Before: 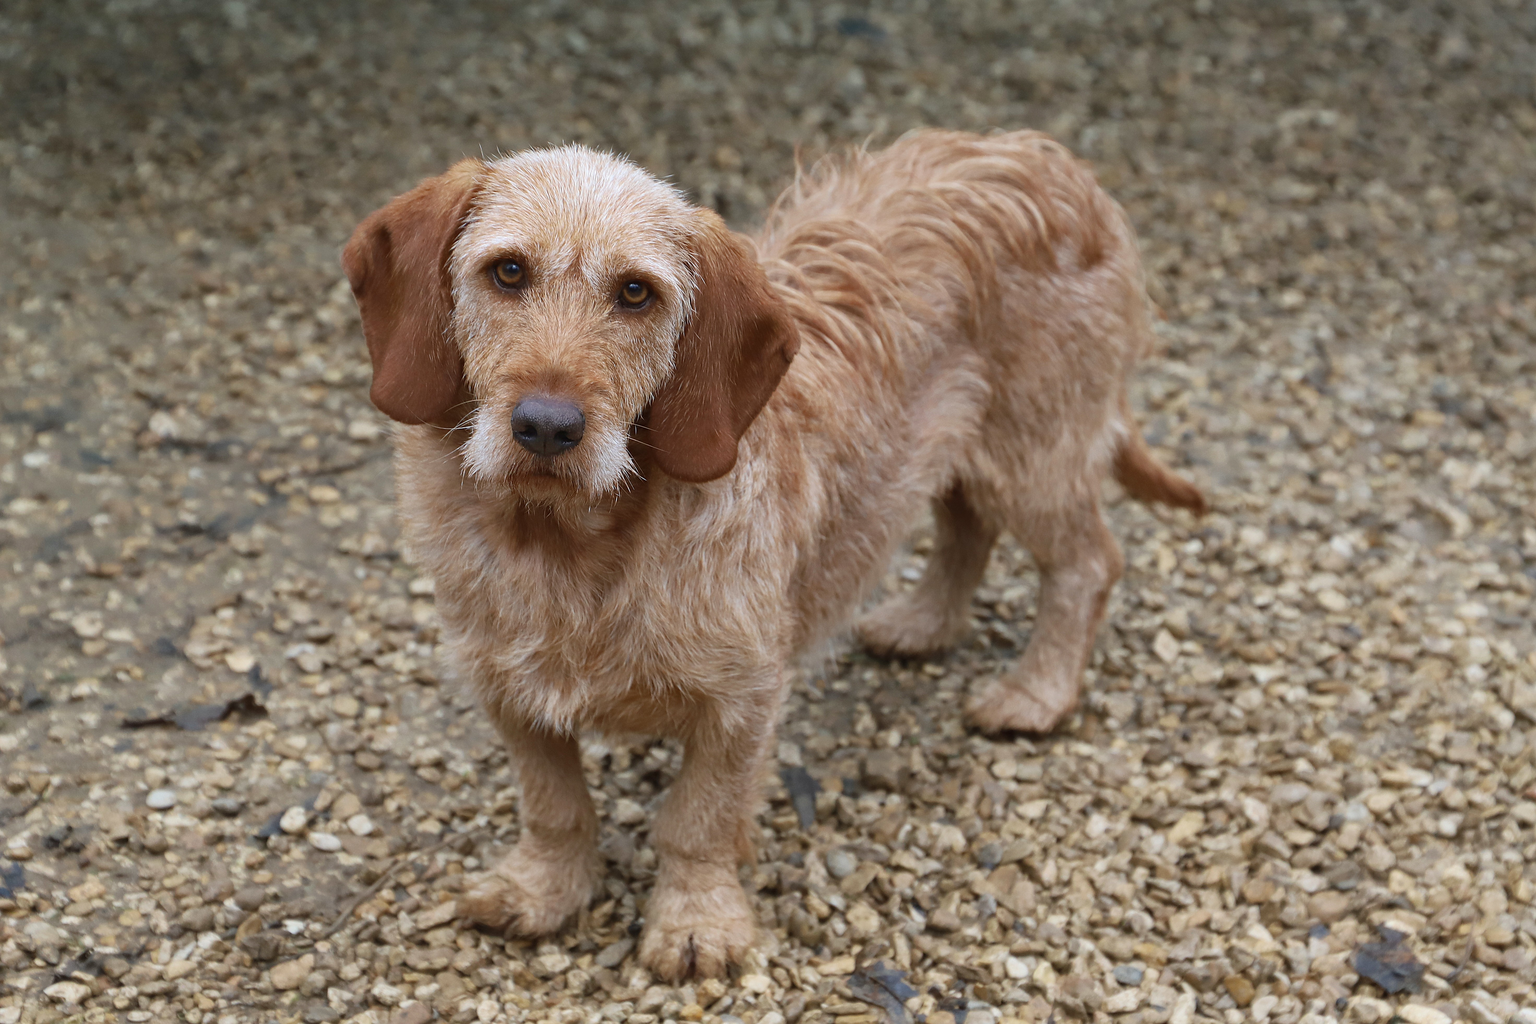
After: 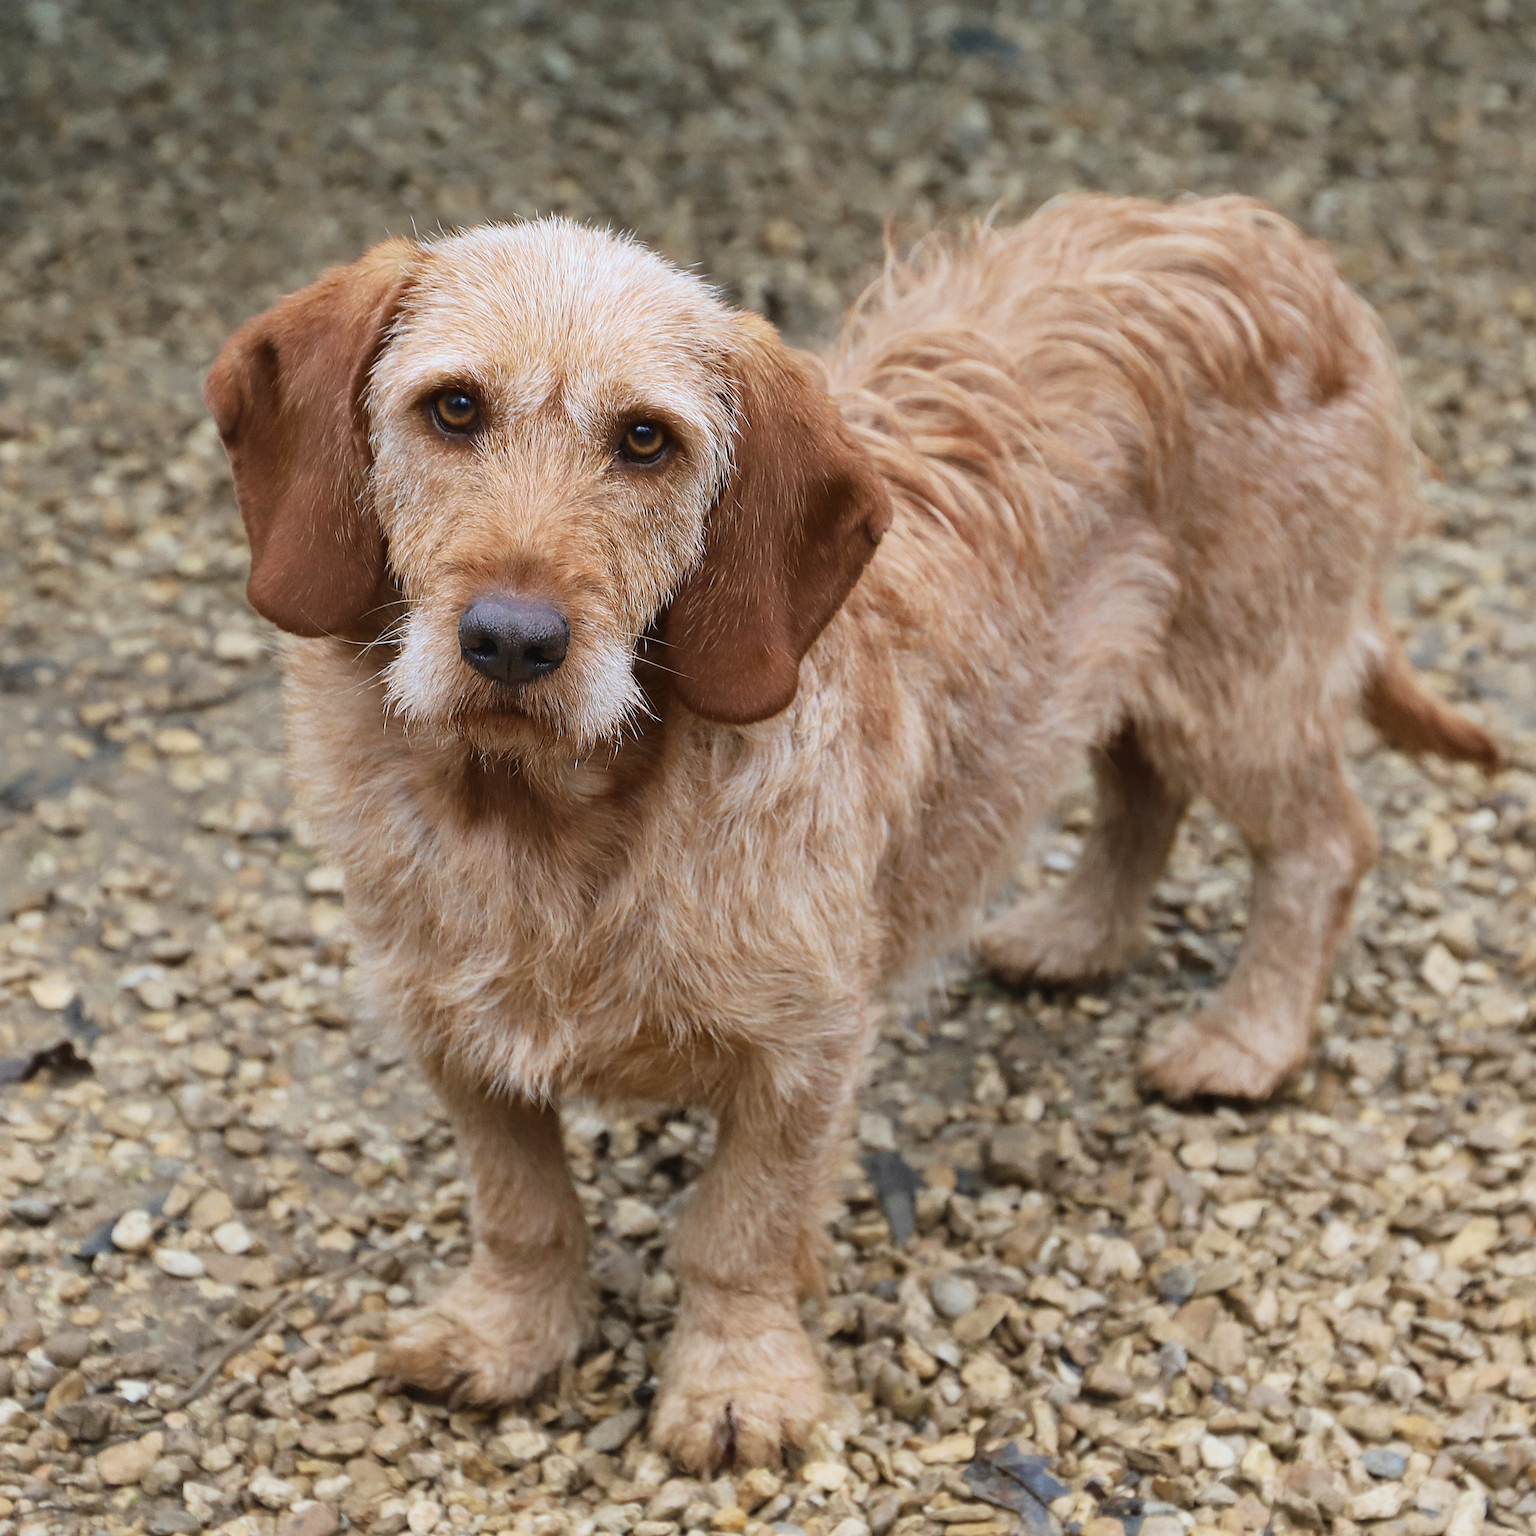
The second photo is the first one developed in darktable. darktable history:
tone curve: curves: ch0 [(0, 0.021) (0.049, 0.044) (0.152, 0.14) (0.328, 0.357) (0.473, 0.529) (0.641, 0.705) (0.868, 0.887) (1, 0.969)]; ch1 [(0, 0) (0.322, 0.328) (0.43, 0.425) (0.474, 0.466) (0.502, 0.503) (0.522, 0.526) (0.564, 0.591) (0.602, 0.632) (0.677, 0.701) (0.859, 0.885) (1, 1)]; ch2 [(0, 0) (0.33, 0.301) (0.447, 0.44) (0.502, 0.505) (0.535, 0.554) (0.565, 0.598) (0.618, 0.629) (1, 1)], color space Lab, linked channels, preserve colors none
crop and rotate: left 13.398%, right 19.937%
